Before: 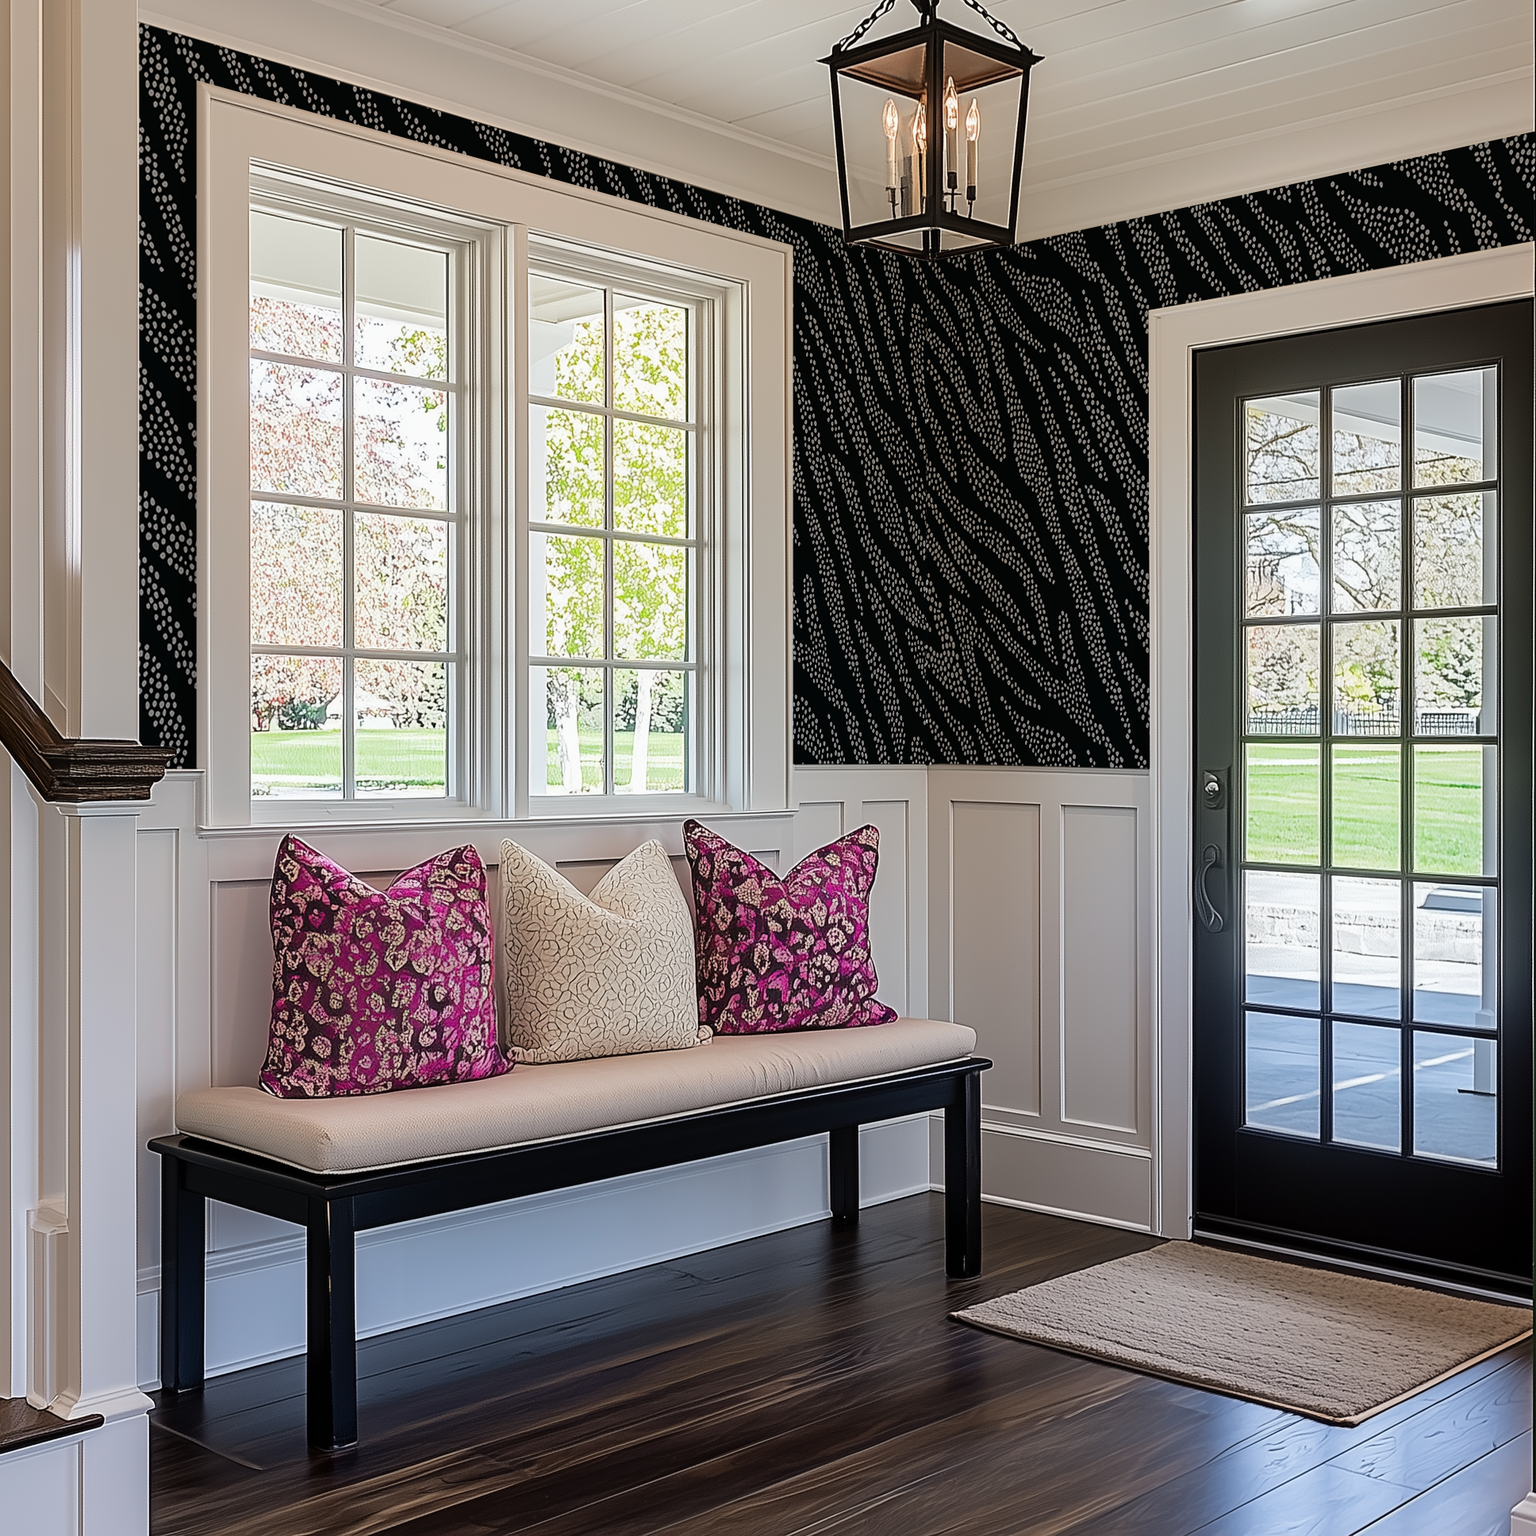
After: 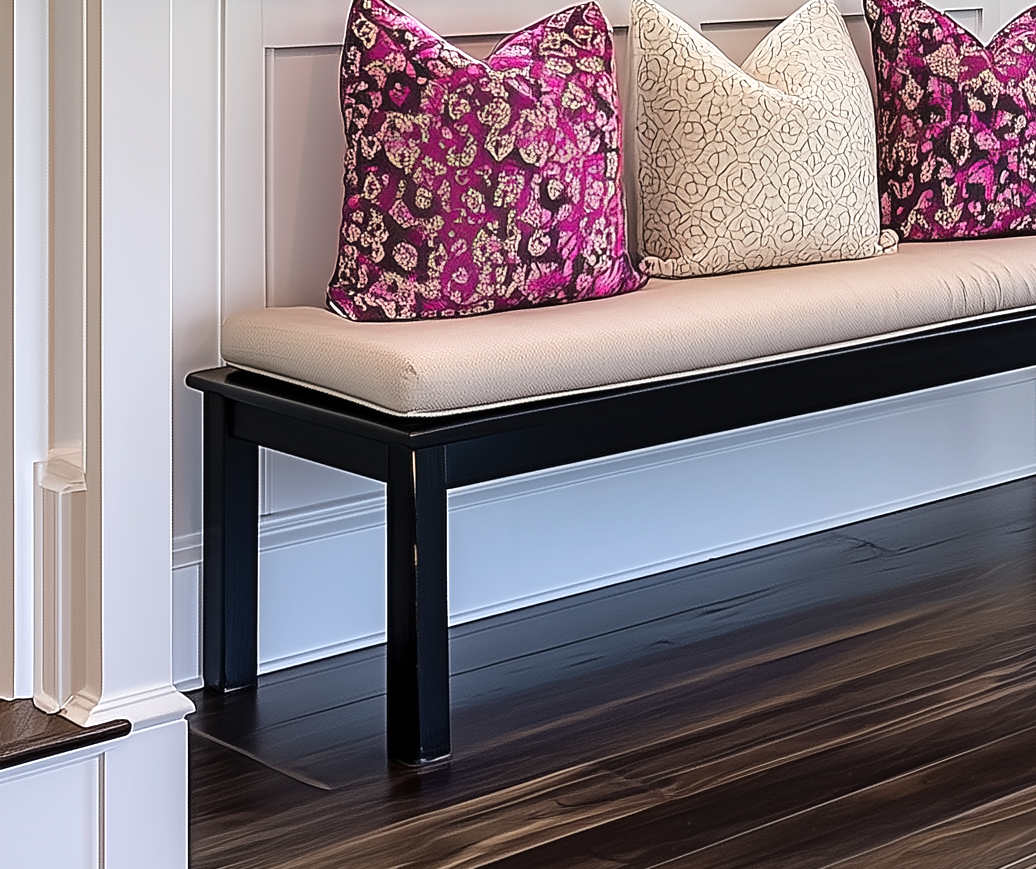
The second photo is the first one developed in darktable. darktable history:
crop and rotate: top 54.913%, right 46.468%, bottom 0.171%
exposure: exposure 0.559 EV, compensate highlight preservation false
